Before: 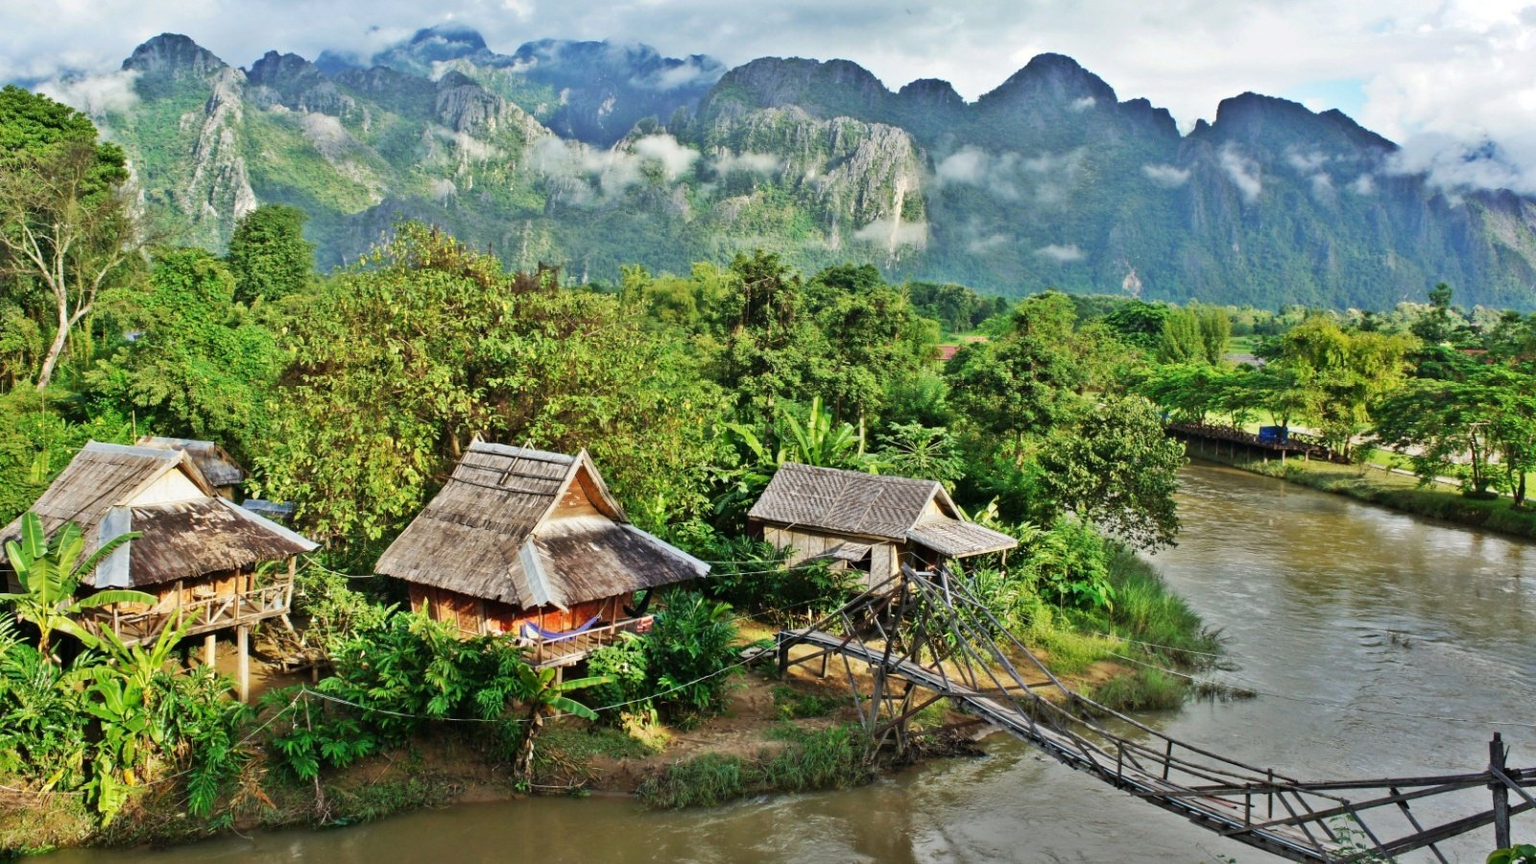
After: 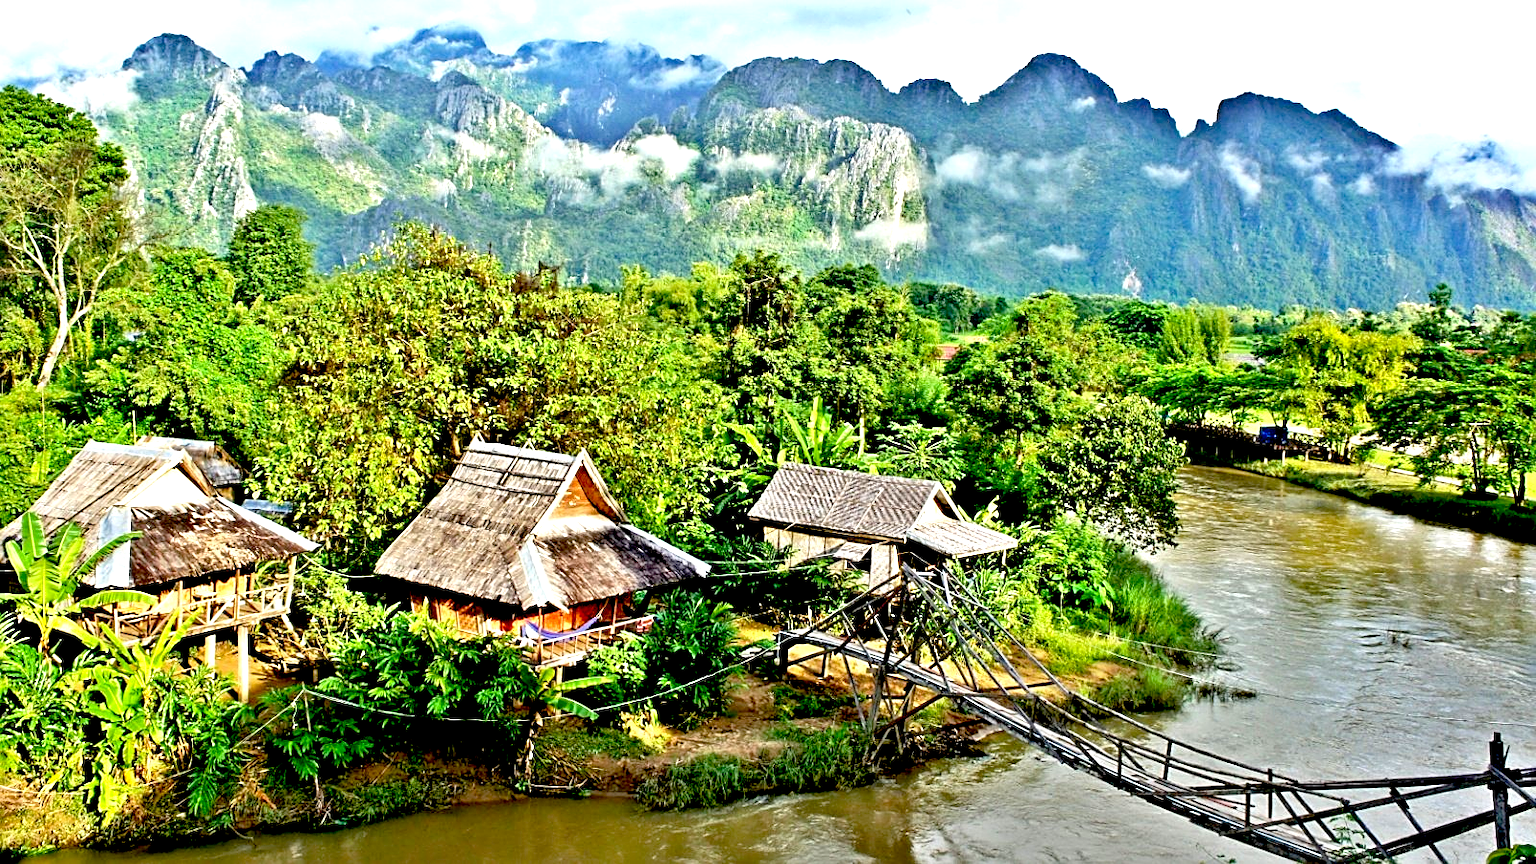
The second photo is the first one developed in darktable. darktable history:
color balance rgb: perceptual saturation grading › global saturation 0.736%, global vibrance 9.637%
sharpen: on, module defaults
exposure: black level correction 0.034, exposure 0.901 EV, compensate highlight preservation false
